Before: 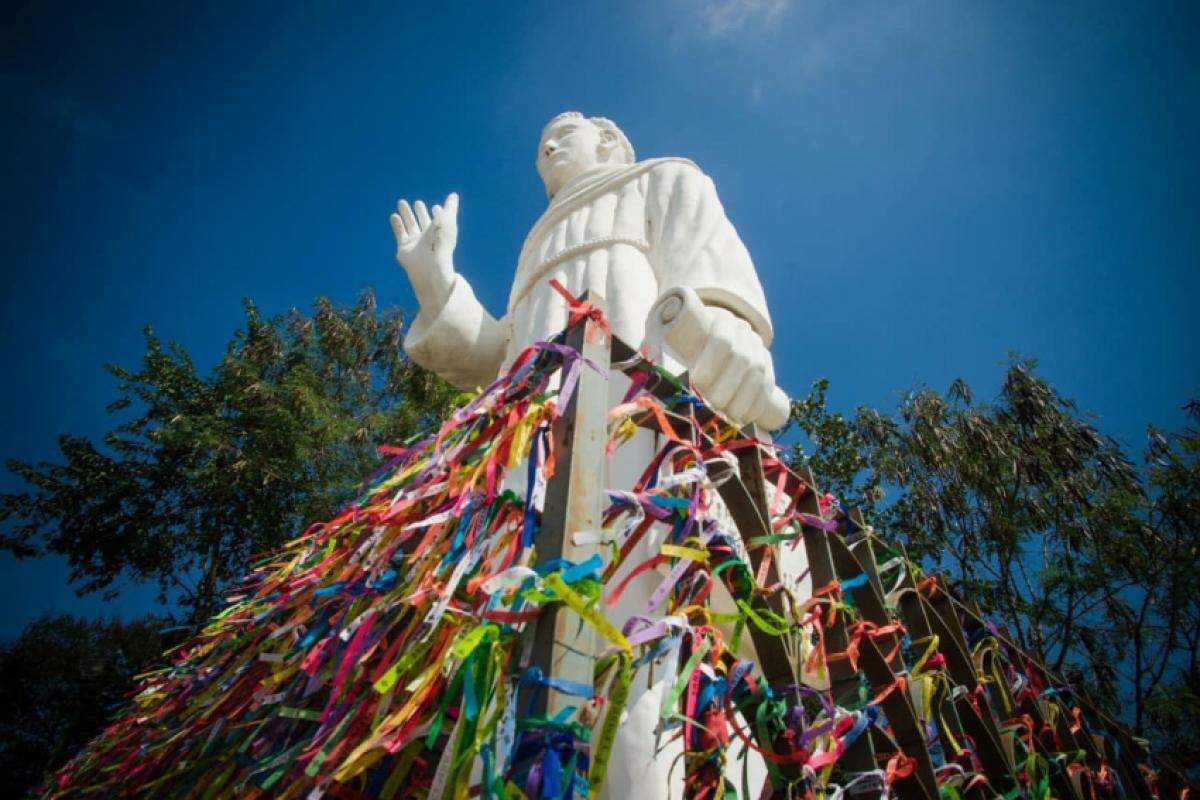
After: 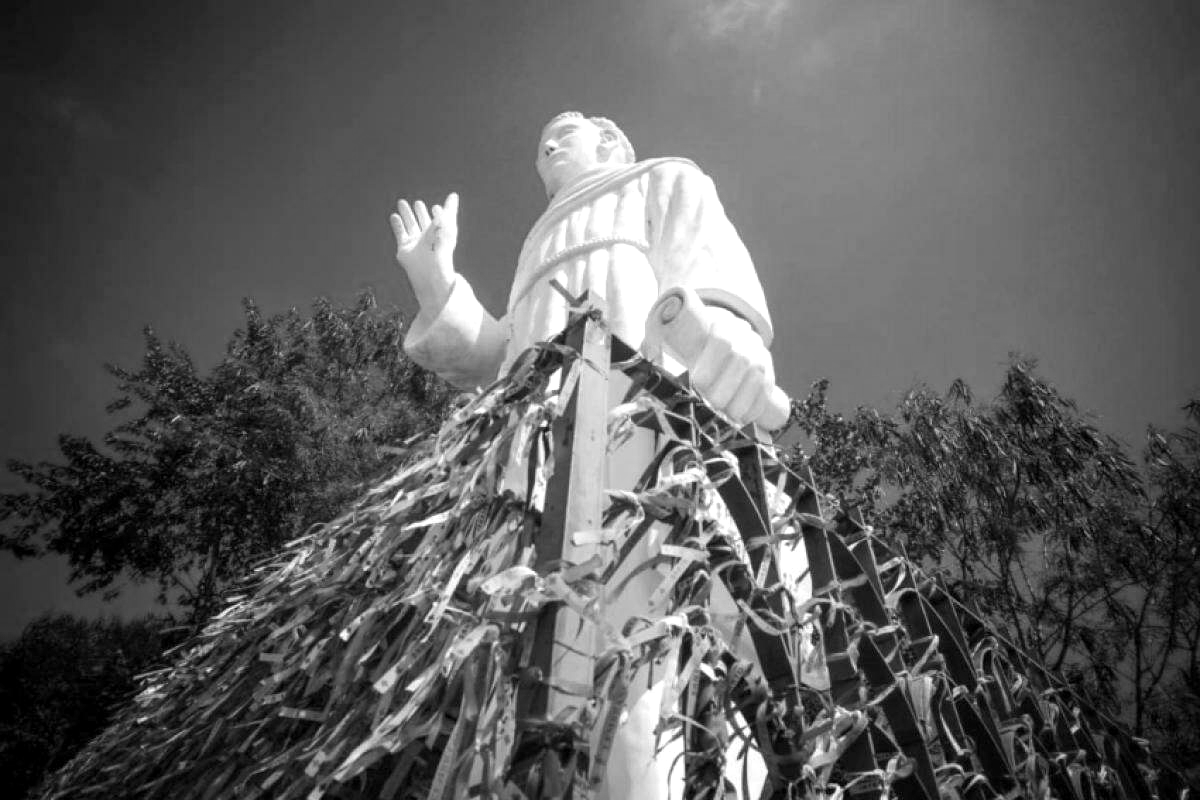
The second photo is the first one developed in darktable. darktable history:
monochrome: size 1
exposure: black level correction 0.001, exposure 0.5 EV, compensate exposure bias true, compensate highlight preservation false
